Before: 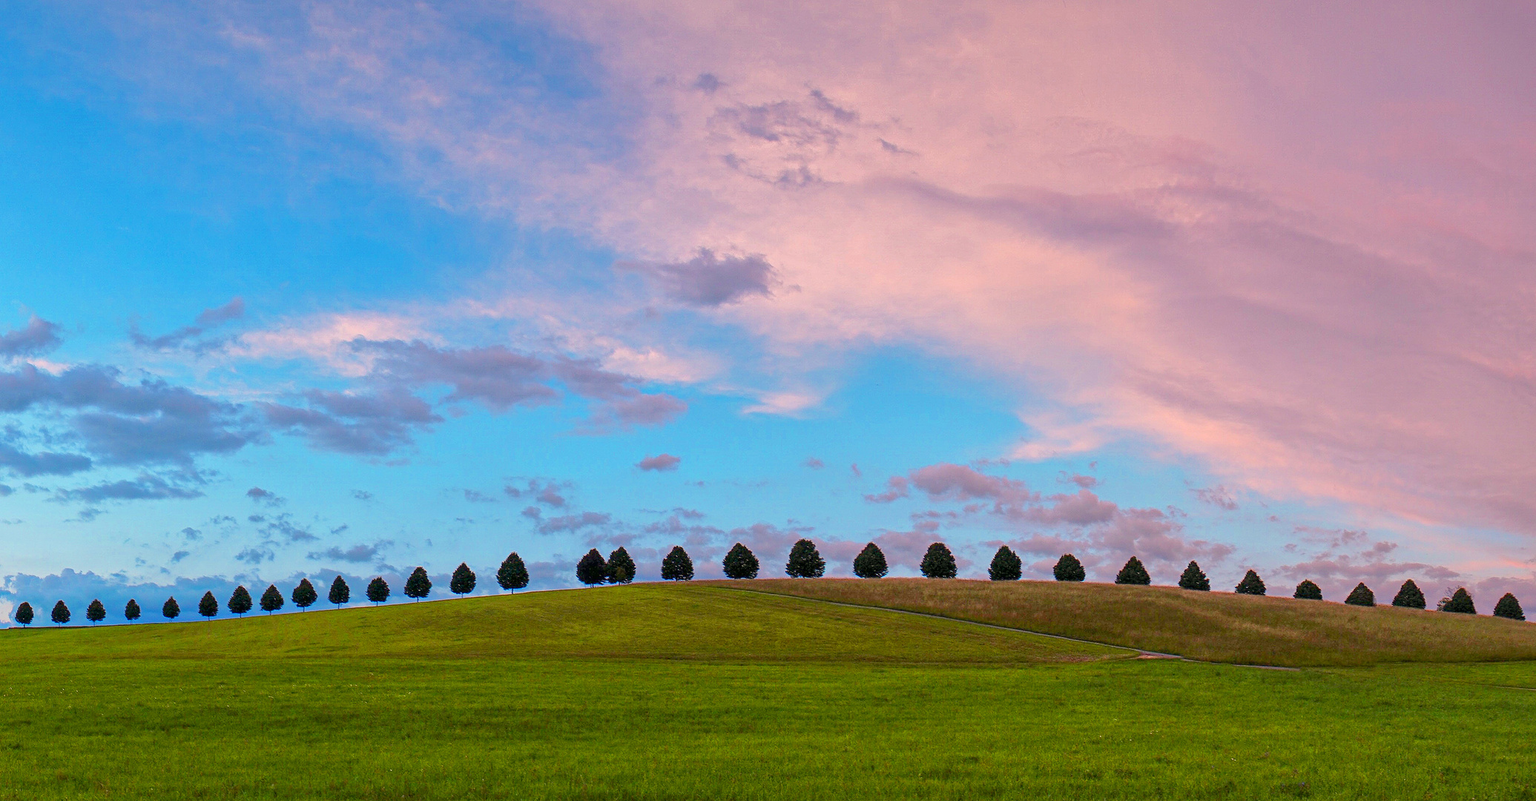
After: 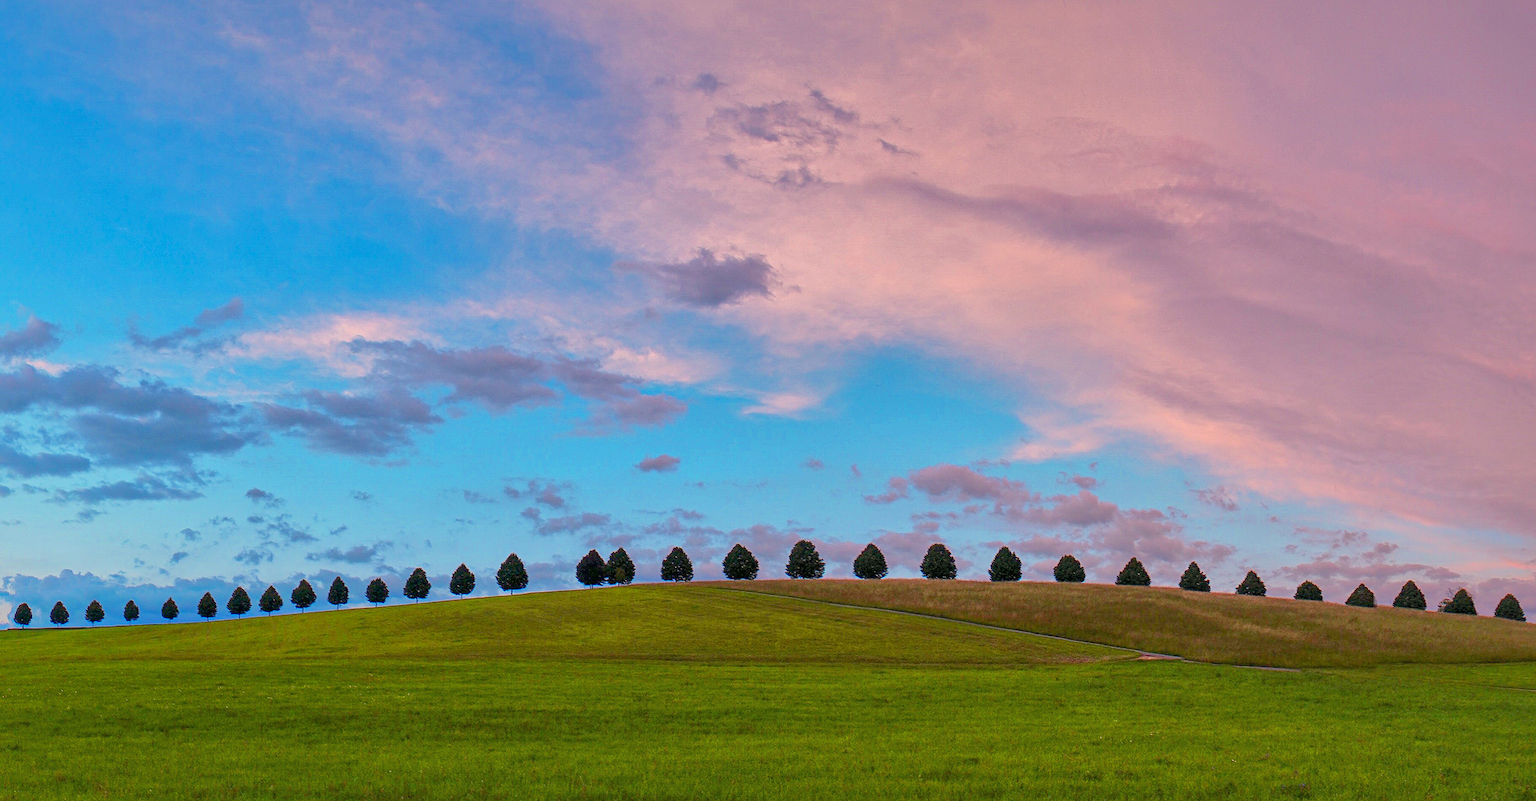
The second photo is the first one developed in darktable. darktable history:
shadows and highlights: on, module defaults
crop: left 0.119%
